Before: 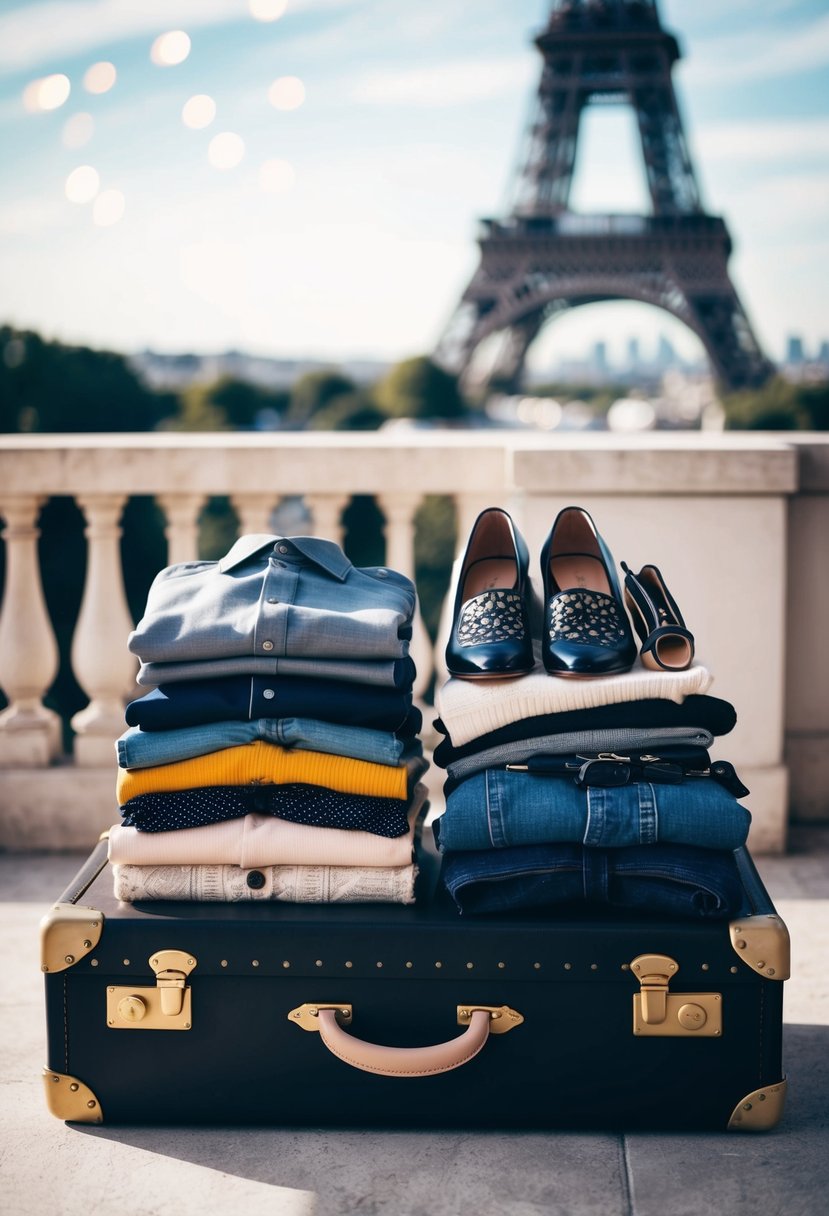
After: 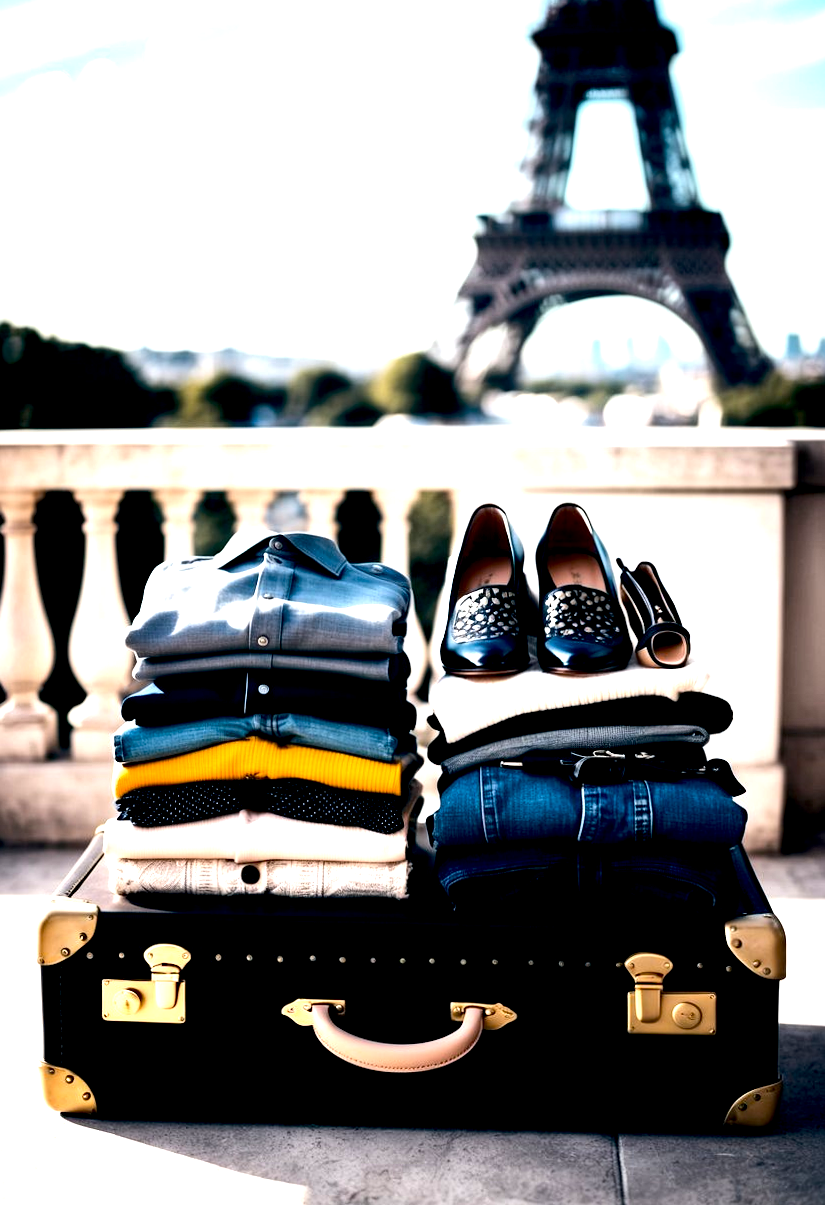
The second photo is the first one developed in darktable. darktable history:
rotate and perspective: rotation 0.192°, lens shift (horizontal) -0.015, crop left 0.005, crop right 0.996, crop top 0.006, crop bottom 0.99
exposure: black level correction 0.031, exposure 0.304 EV, compensate highlight preservation false
tone equalizer: -8 EV -1.08 EV, -7 EV -1.01 EV, -6 EV -0.867 EV, -5 EV -0.578 EV, -3 EV 0.578 EV, -2 EV 0.867 EV, -1 EV 1.01 EV, +0 EV 1.08 EV, edges refinement/feathering 500, mask exposure compensation -1.57 EV, preserve details no
